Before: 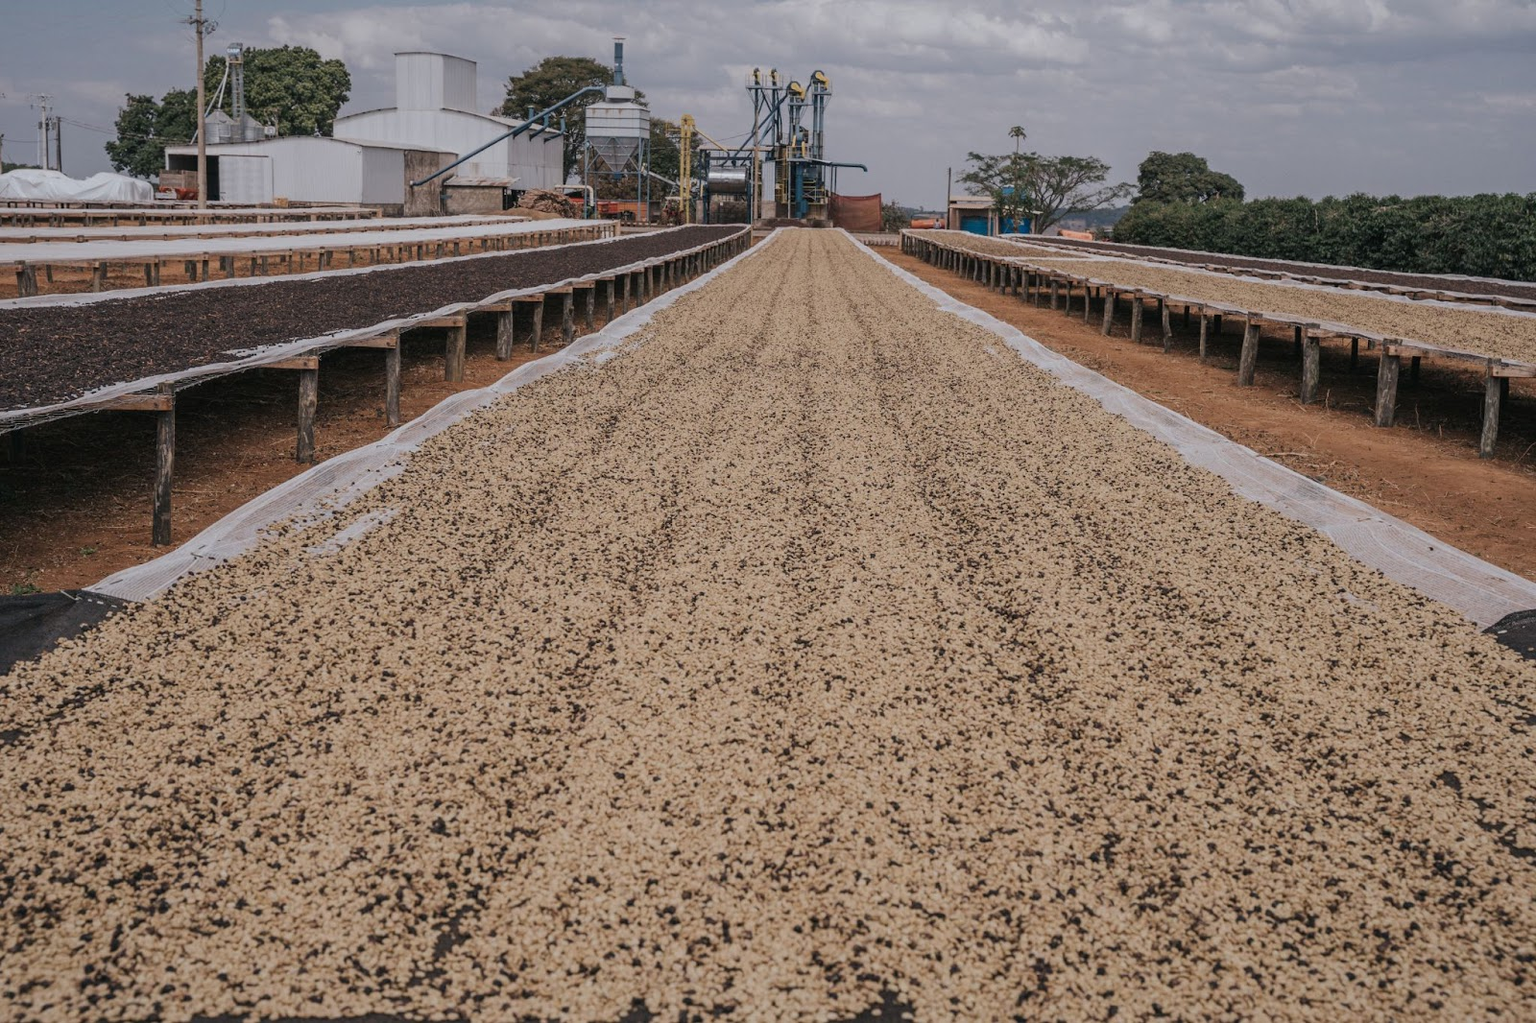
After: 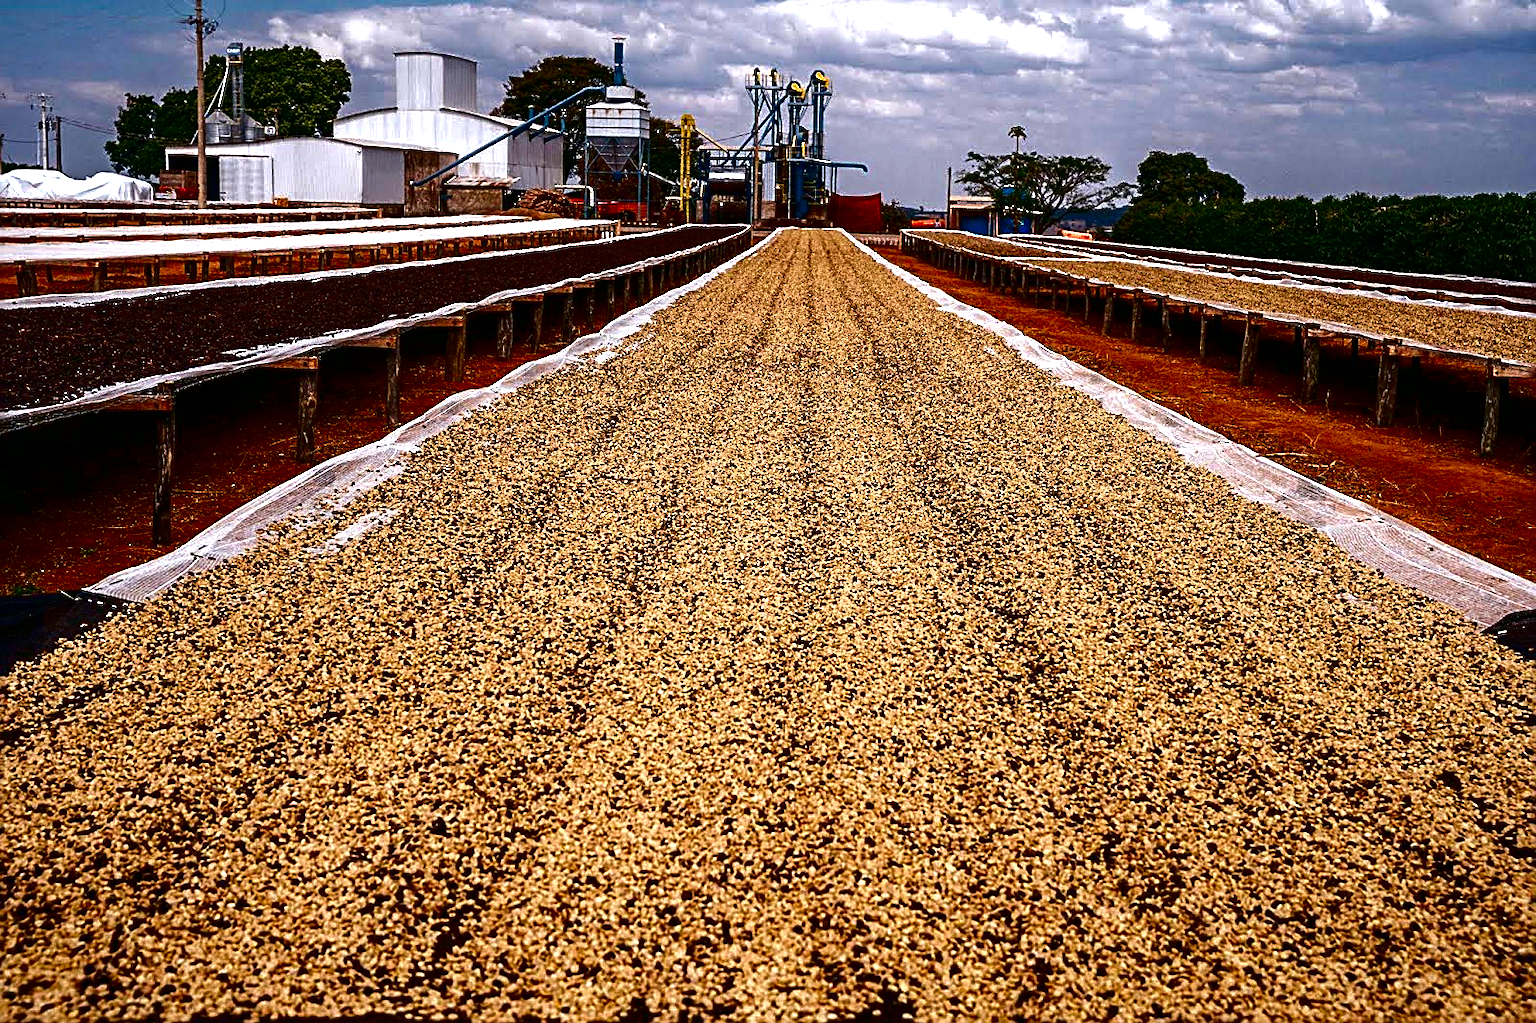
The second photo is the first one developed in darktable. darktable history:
haze removal: on, module defaults
contrast brightness saturation: brightness -0.998, saturation 0.991
exposure: black level correction 0, exposure 0.902 EV, compensate exposure bias true, compensate highlight preservation false
sharpen: on, module defaults
tone equalizer: -8 EV -0.445 EV, -7 EV -0.399 EV, -6 EV -0.336 EV, -5 EV -0.224 EV, -3 EV 0.213 EV, -2 EV 0.354 EV, -1 EV 0.402 EV, +0 EV 0.423 EV, edges refinement/feathering 500, mask exposure compensation -1.57 EV, preserve details no
